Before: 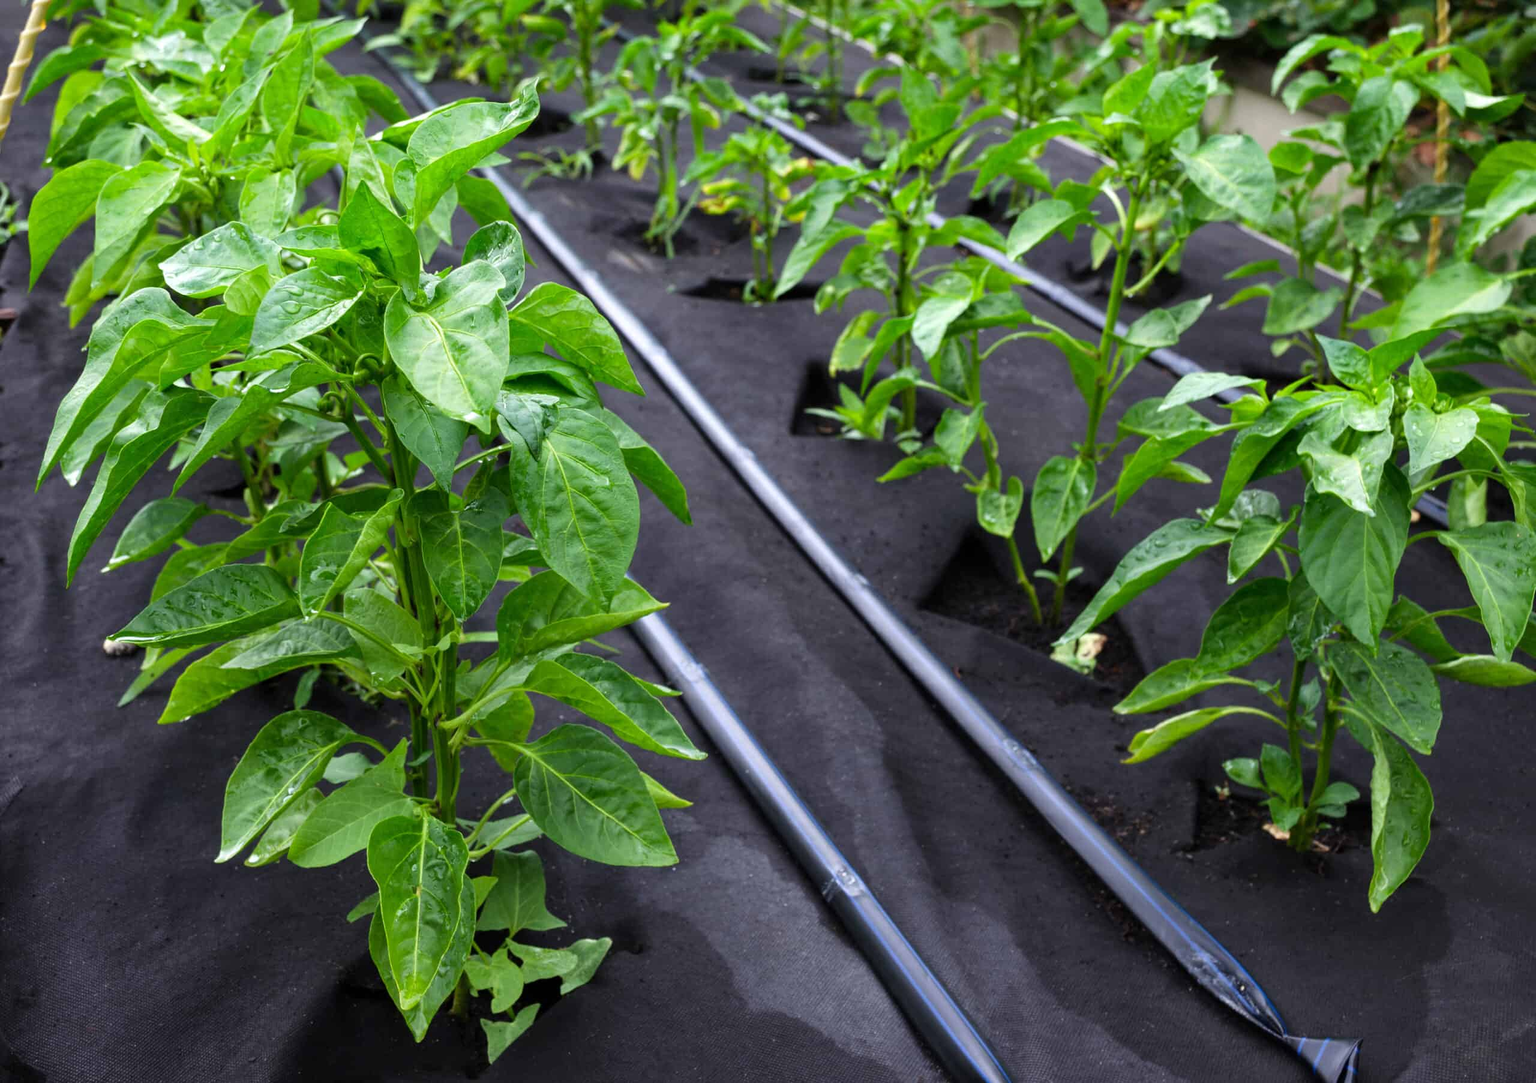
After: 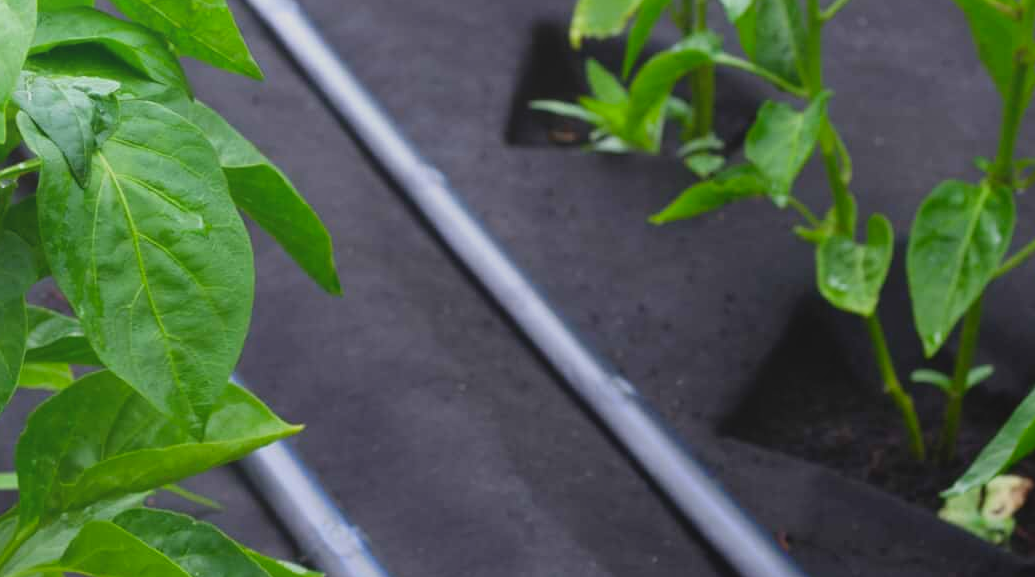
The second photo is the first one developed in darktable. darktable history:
local contrast: detail 70%
crop: left 31.751%, top 32.172%, right 27.8%, bottom 35.83%
